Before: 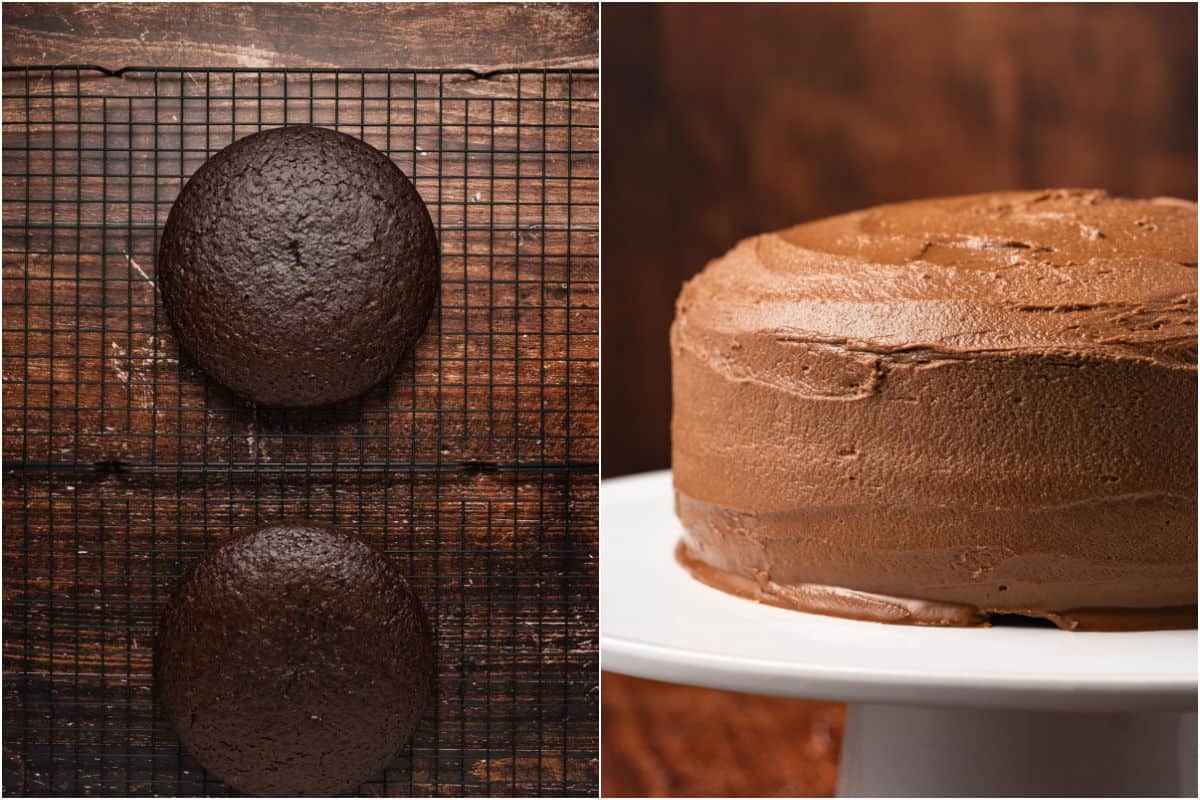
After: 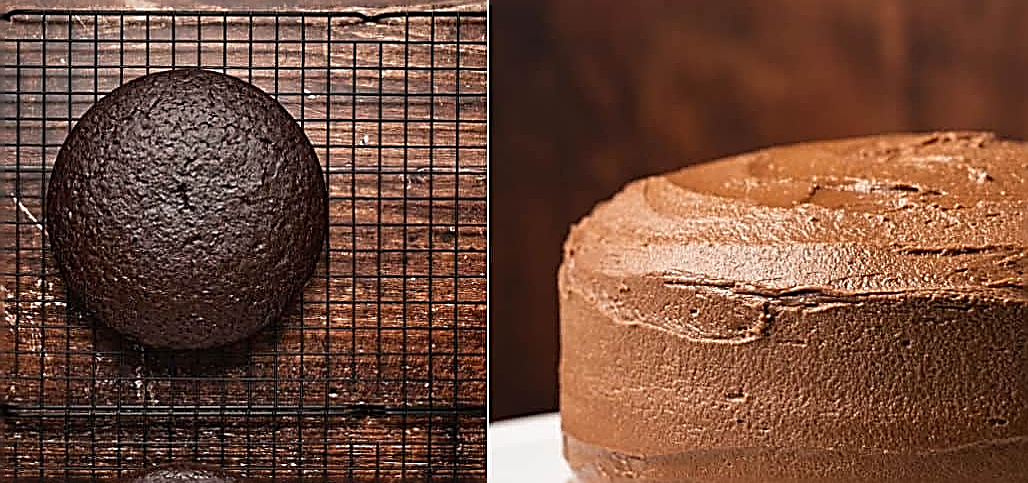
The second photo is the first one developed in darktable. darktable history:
crop and rotate: left 9.345%, top 7.22%, right 4.982%, bottom 32.331%
sharpen: amount 2
